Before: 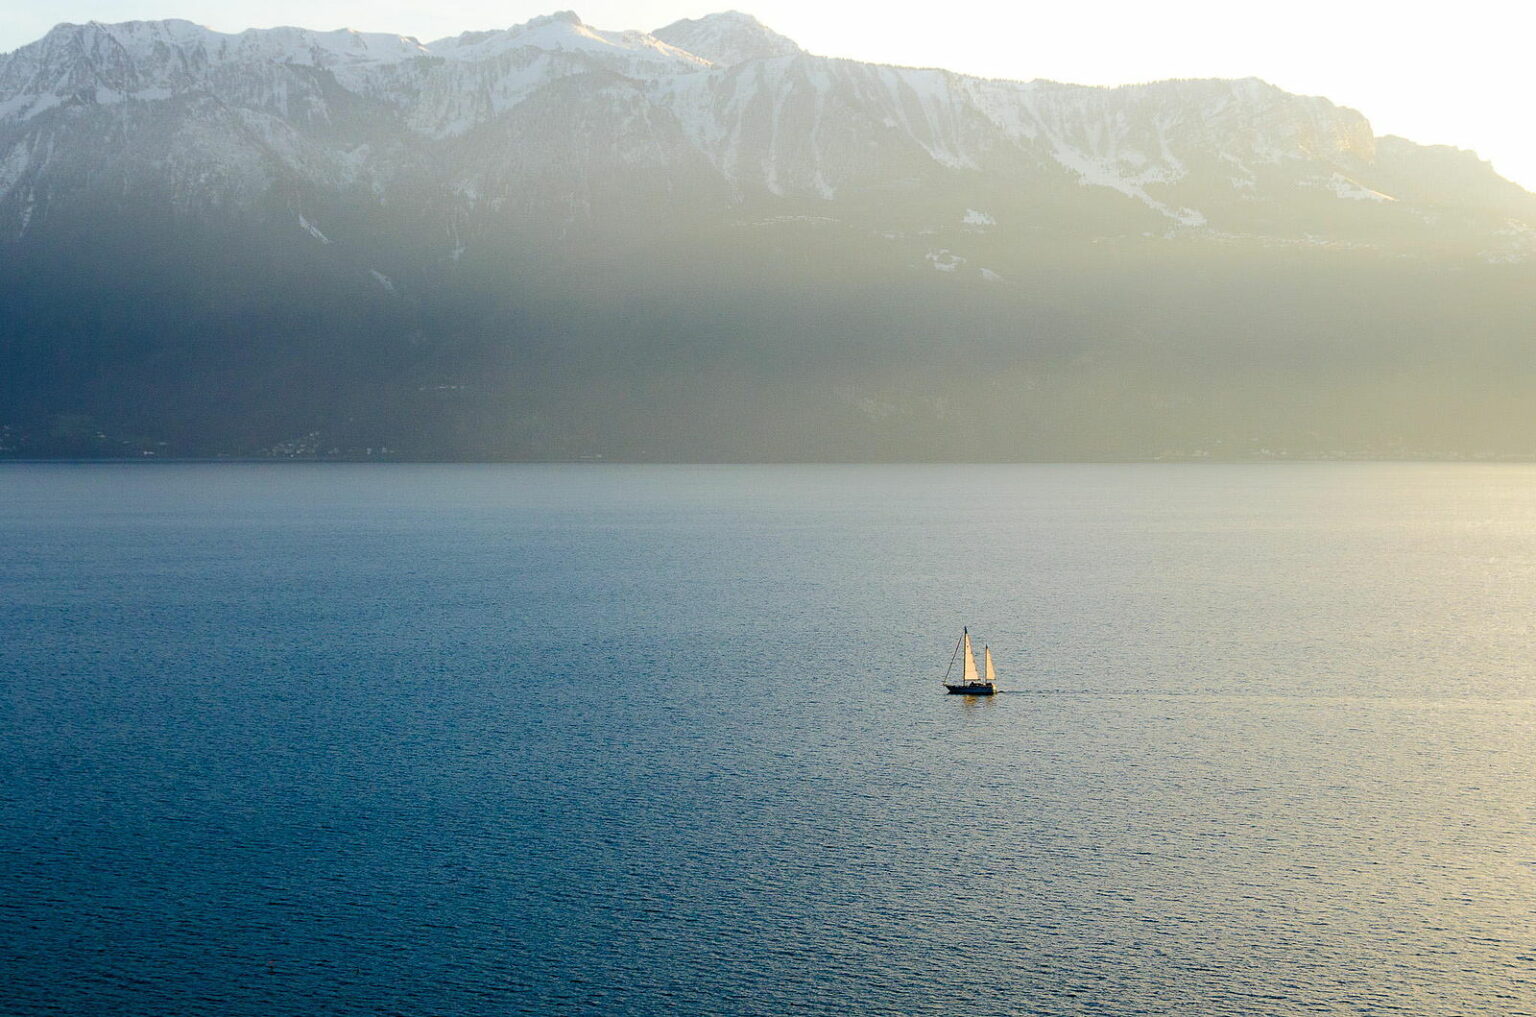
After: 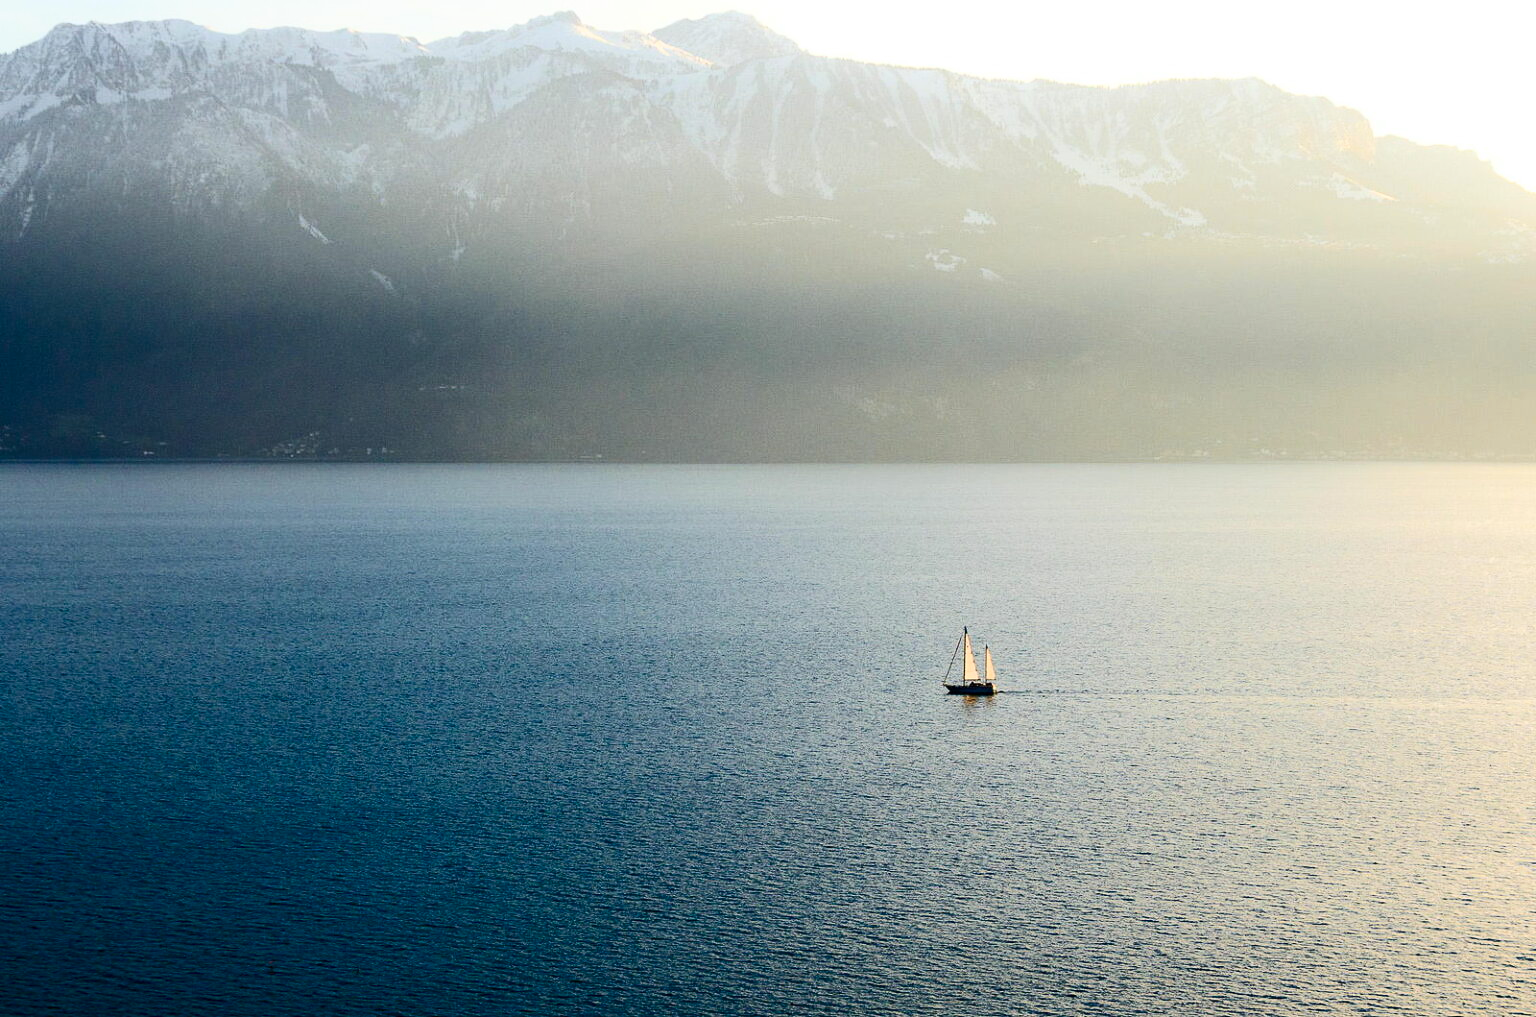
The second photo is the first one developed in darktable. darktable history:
color zones: curves: ch1 [(0, 0.469) (0.072, 0.457) (0.243, 0.494) (0.429, 0.5) (0.571, 0.5) (0.714, 0.5) (0.857, 0.5) (1, 0.469)]; ch2 [(0, 0.499) (0.143, 0.467) (0.242, 0.436) (0.429, 0.493) (0.571, 0.5) (0.714, 0.5) (0.857, 0.5) (1, 0.499)]
contrast brightness saturation: contrast 0.28
